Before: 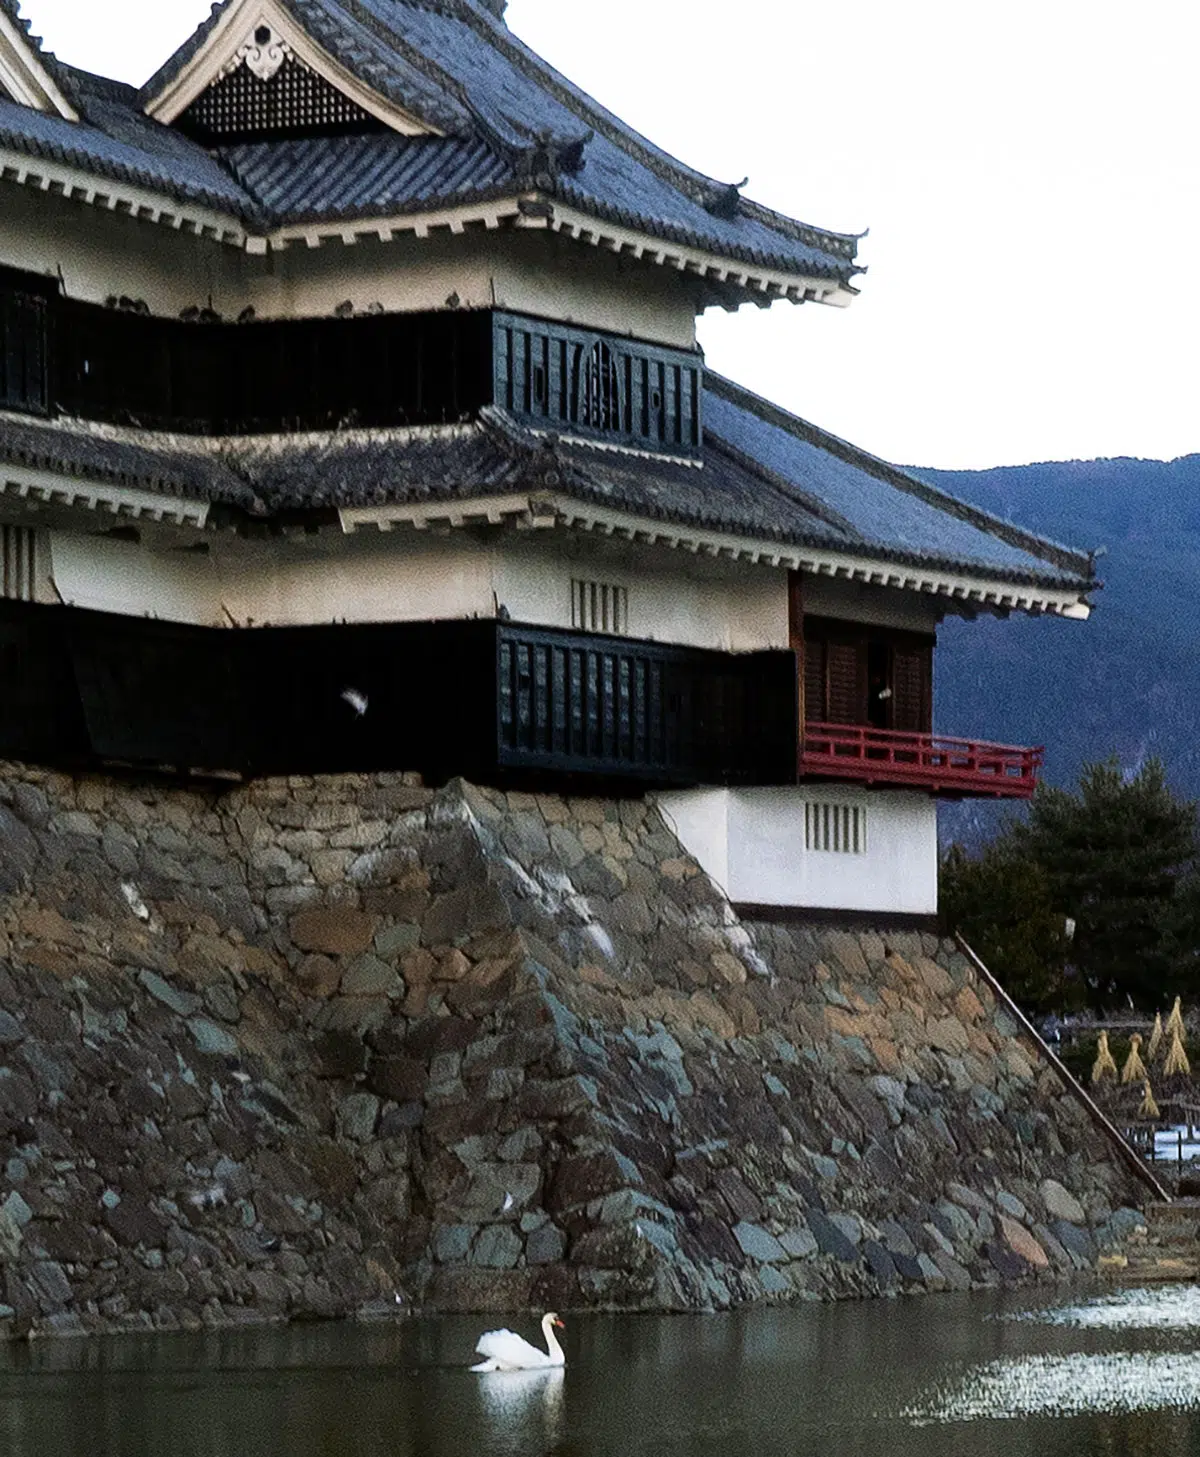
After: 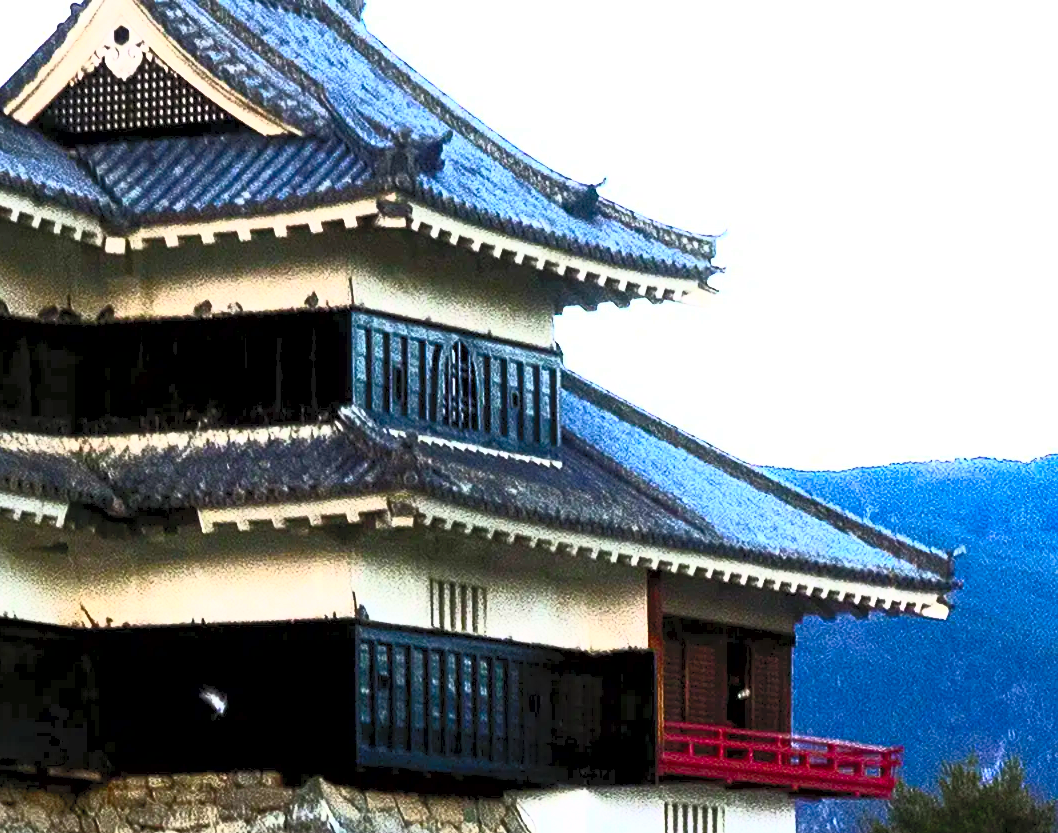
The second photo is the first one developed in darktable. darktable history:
exposure: black level correction 0.001, exposure 0.014 EV, compensate highlight preservation false
crop and rotate: left 11.812%, bottom 42.776%
contrast brightness saturation: contrast 1, brightness 1, saturation 1
